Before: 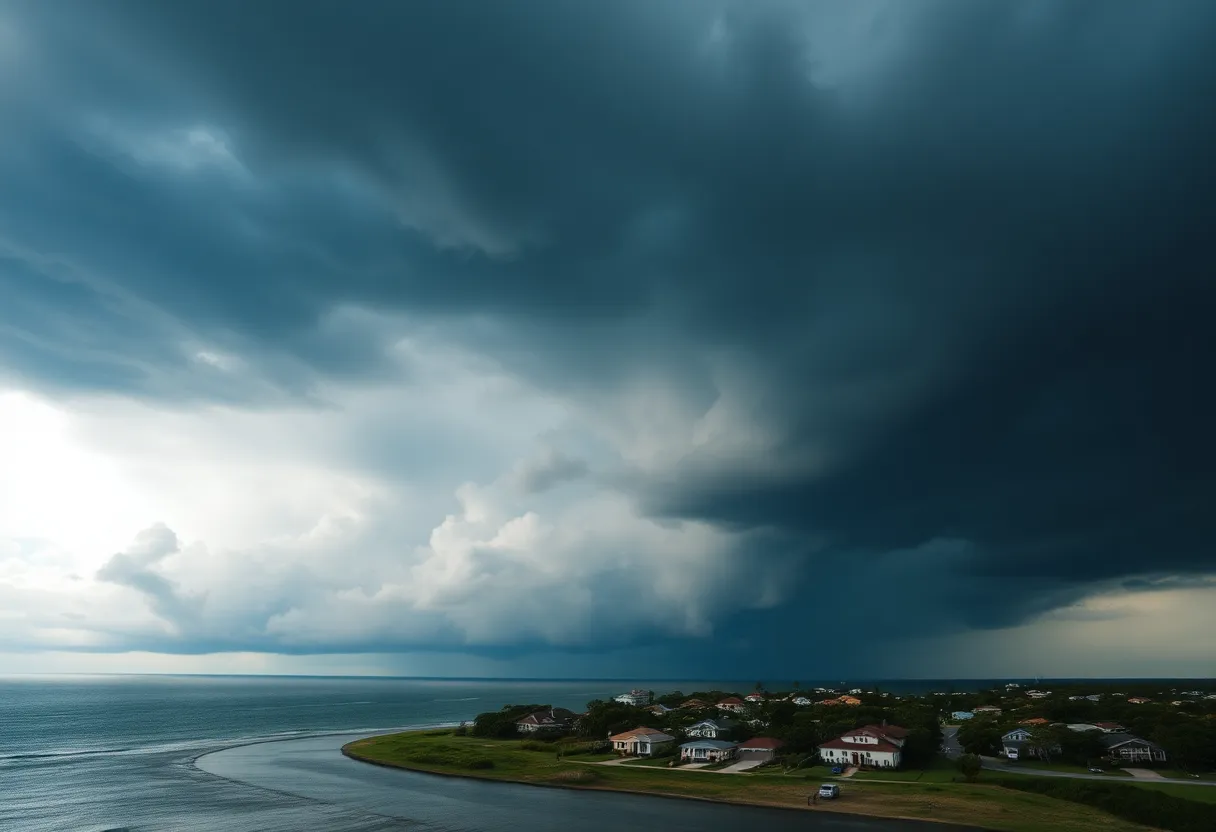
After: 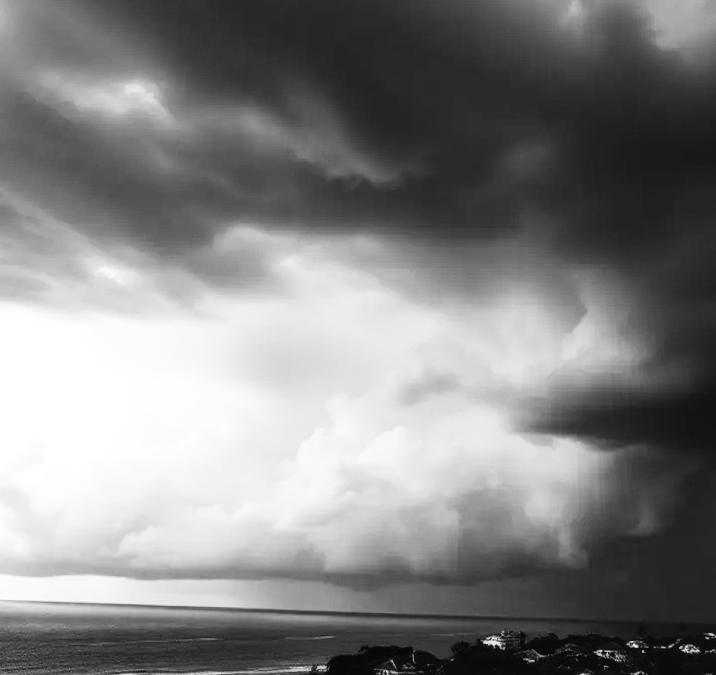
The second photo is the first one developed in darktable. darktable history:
local contrast: on, module defaults
rotate and perspective: rotation 0.72°, lens shift (vertical) -0.352, lens shift (horizontal) -0.051, crop left 0.152, crop right 0.859, crop top 0.019, crop bottom 0.964
white balance: red 1.009, blue 0.985
sigmoid: contrast 1.86, skew 0.35
shadows and highlights: shadows 12, white point adjustment 1.2, highlights -0.36, soften with gaussian
monochrome: on, module defaults
crop: right 28.885%, bottom 16.626%
tone equalizer: -8 EV -0.75 EV, -7 EV -0.7 EV, -6 EV -0.6 EV, -5 EV -0.4 EV, -3 EV 0.4 EV, -2 EV 0.6 EV, -1 EV 0.7 EV, +0 EV 0.75 EV, edges refinement/feathering 500, mask exposure compensation -1.57 EV, preserve details no
